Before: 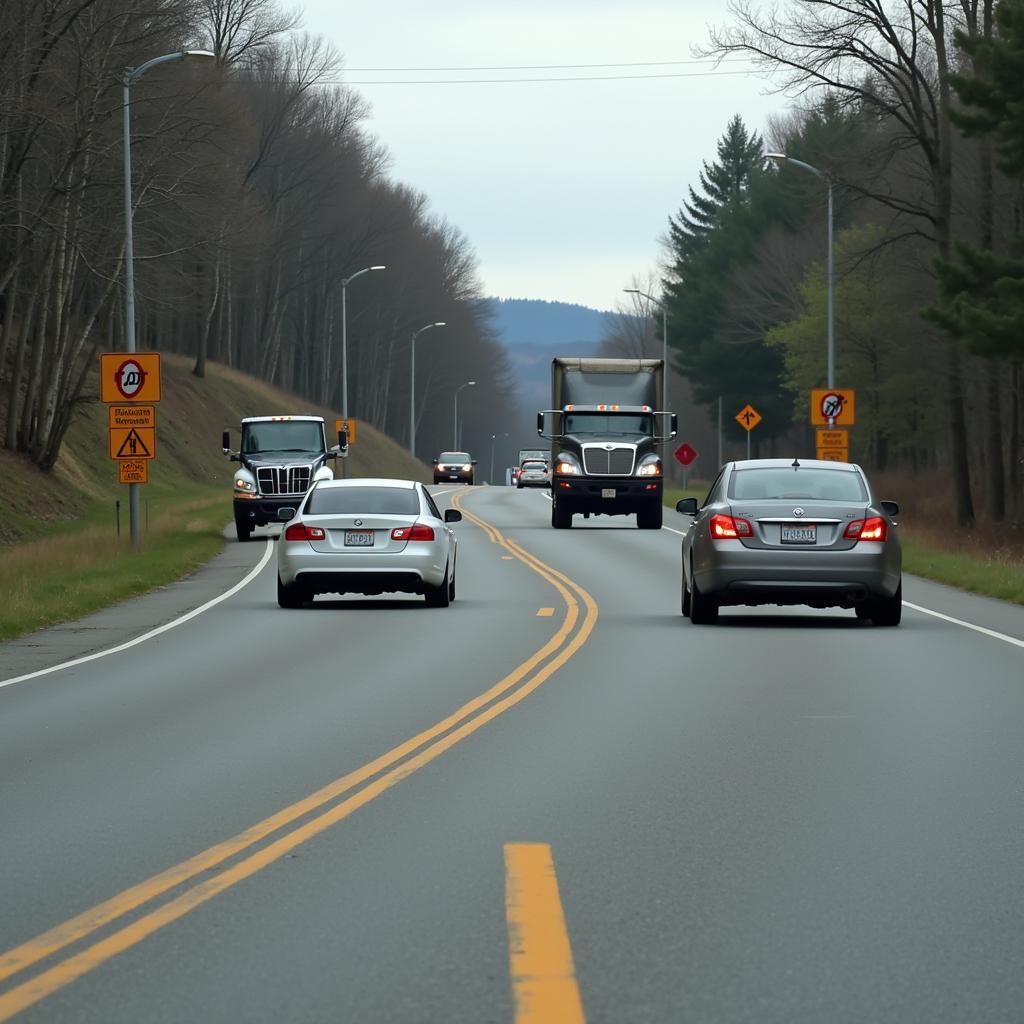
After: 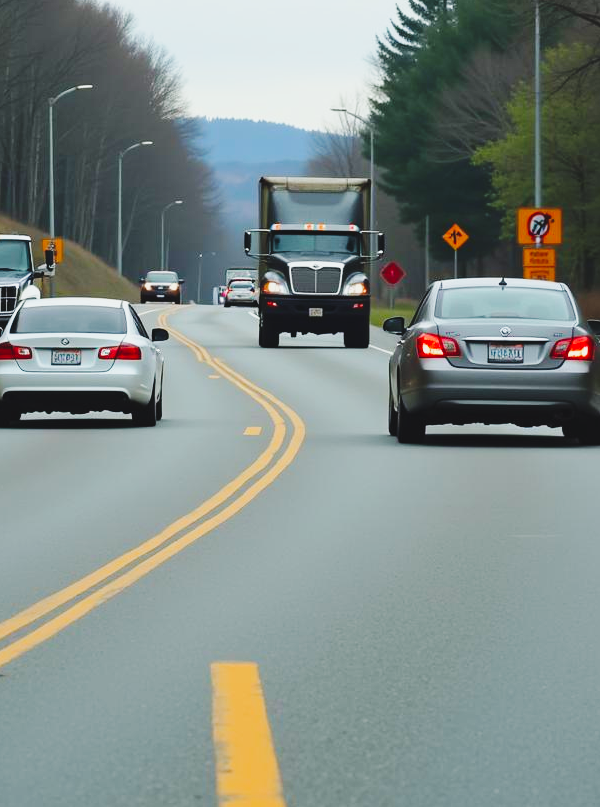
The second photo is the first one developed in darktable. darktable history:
crop and rotate: left 28.626%, top 17.729%, right 12.685%, bottom 3.369%
base curve: curves: ch0 [(0, 0) (0.036, 0.025) (0.121, 0.166) (0.206, 0.329) (0.605, 0.79) (1, 1)], preserve colors none
contrast brightness saturation: contrast -0.098, brightness 0.046, saturation 0.085
